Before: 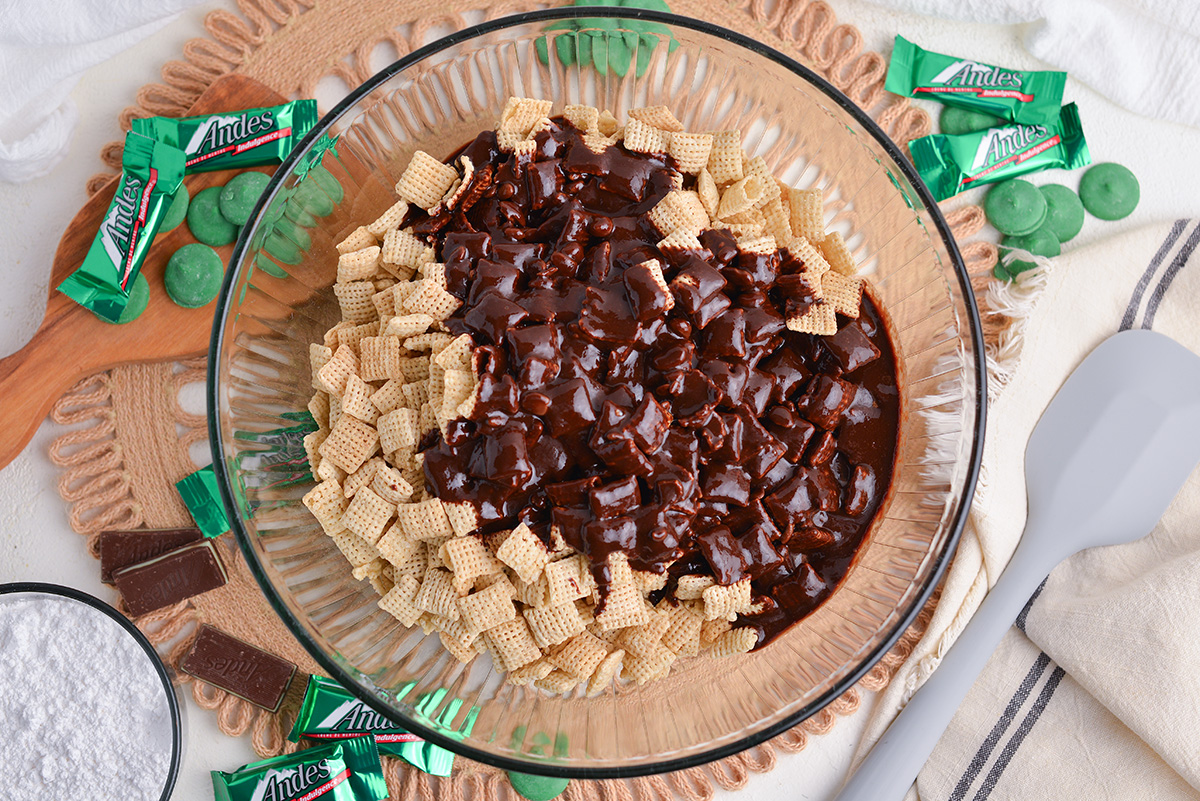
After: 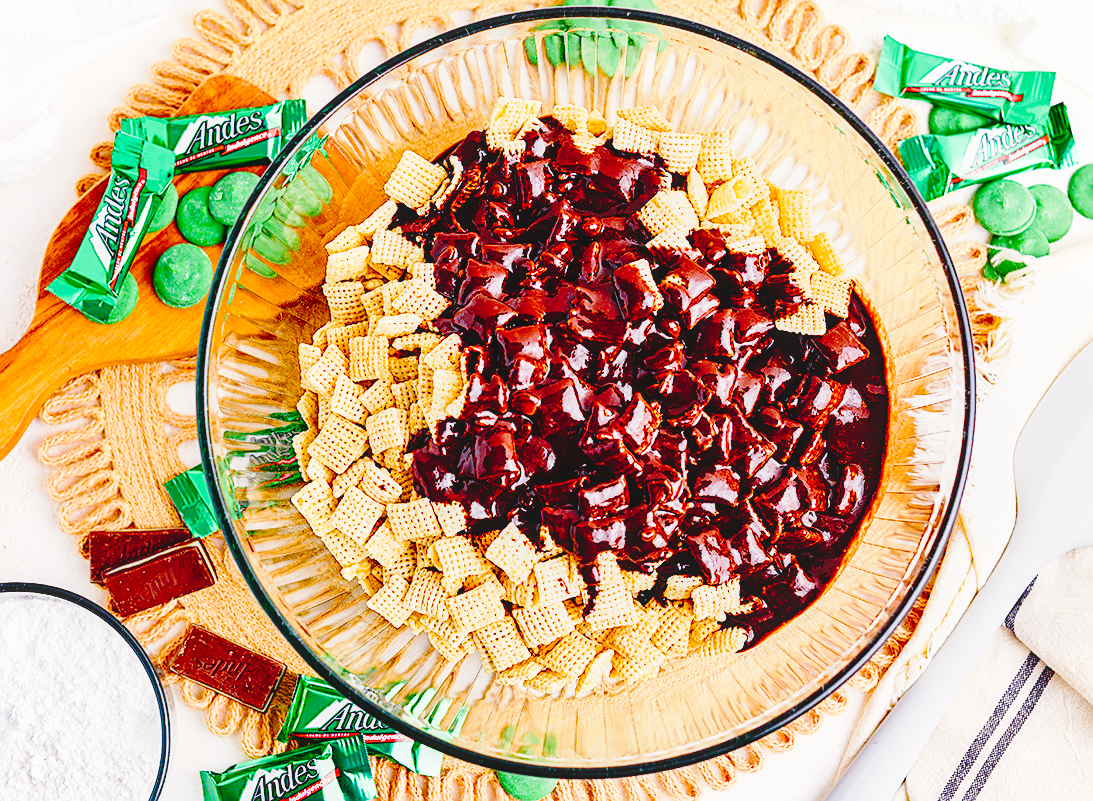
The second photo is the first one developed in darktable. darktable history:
sharpen: on, module defaults
tone curve: curves: ch0 [(0, 0) (0.003, 0.01) (0.011, 0.01) (0.025, 0.011) (0.044, 0.019) (0.069, 0.032) (0.1, 0.054) (0.136, 0.088) (0.177, 0.138) (0.224, 0.214) (0.277, 0.297) (0.335, 0.391) (0.399, 0.469) (0.468, 0.551) (0.543, 0.622) (0.623, 0.699) (0.709, 0.775) (0.801, 0.85) (0.898, 0.929) (1, 1)], preserve colors none
shadows and highlights: shadows 51.84, highlights -28.48, soften with gaussian
crop and rotate: left 0.995%, right 7.913%
local contrast: detail 109%
exposure: compensate exposure bias true, compensate highlight preservation false
base curve: curves: ch0 [(0, 0) (0.04, 0.03) (0.133, 0.232) (0.448, 0.748) (0.843, 0.968) (1, 1)], preserve colors none
color balance rgb: highlights gain › chroma 2.024%, highlights gain › hue 72.18°, linear chroma grading › global chroma 9.814%, perceptual saturation grading › global saturation 20%, perceptual saturation grading › highlights -14.088%, perceptual saturation grading › shadows 49.716%, global vibrance 22.65%
